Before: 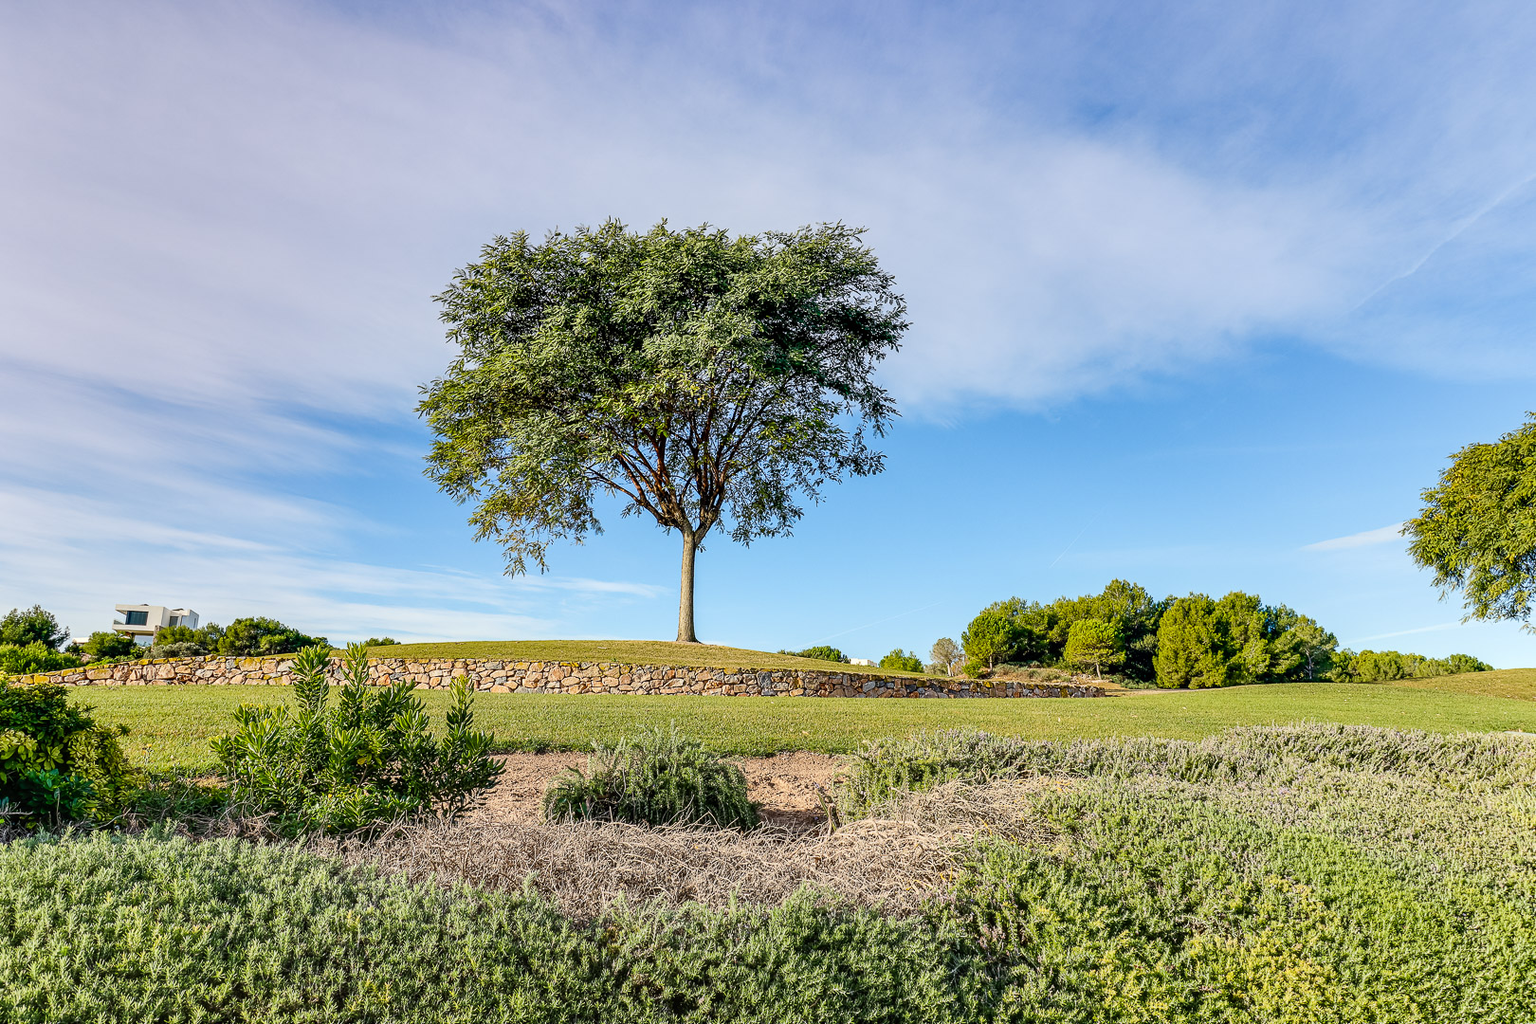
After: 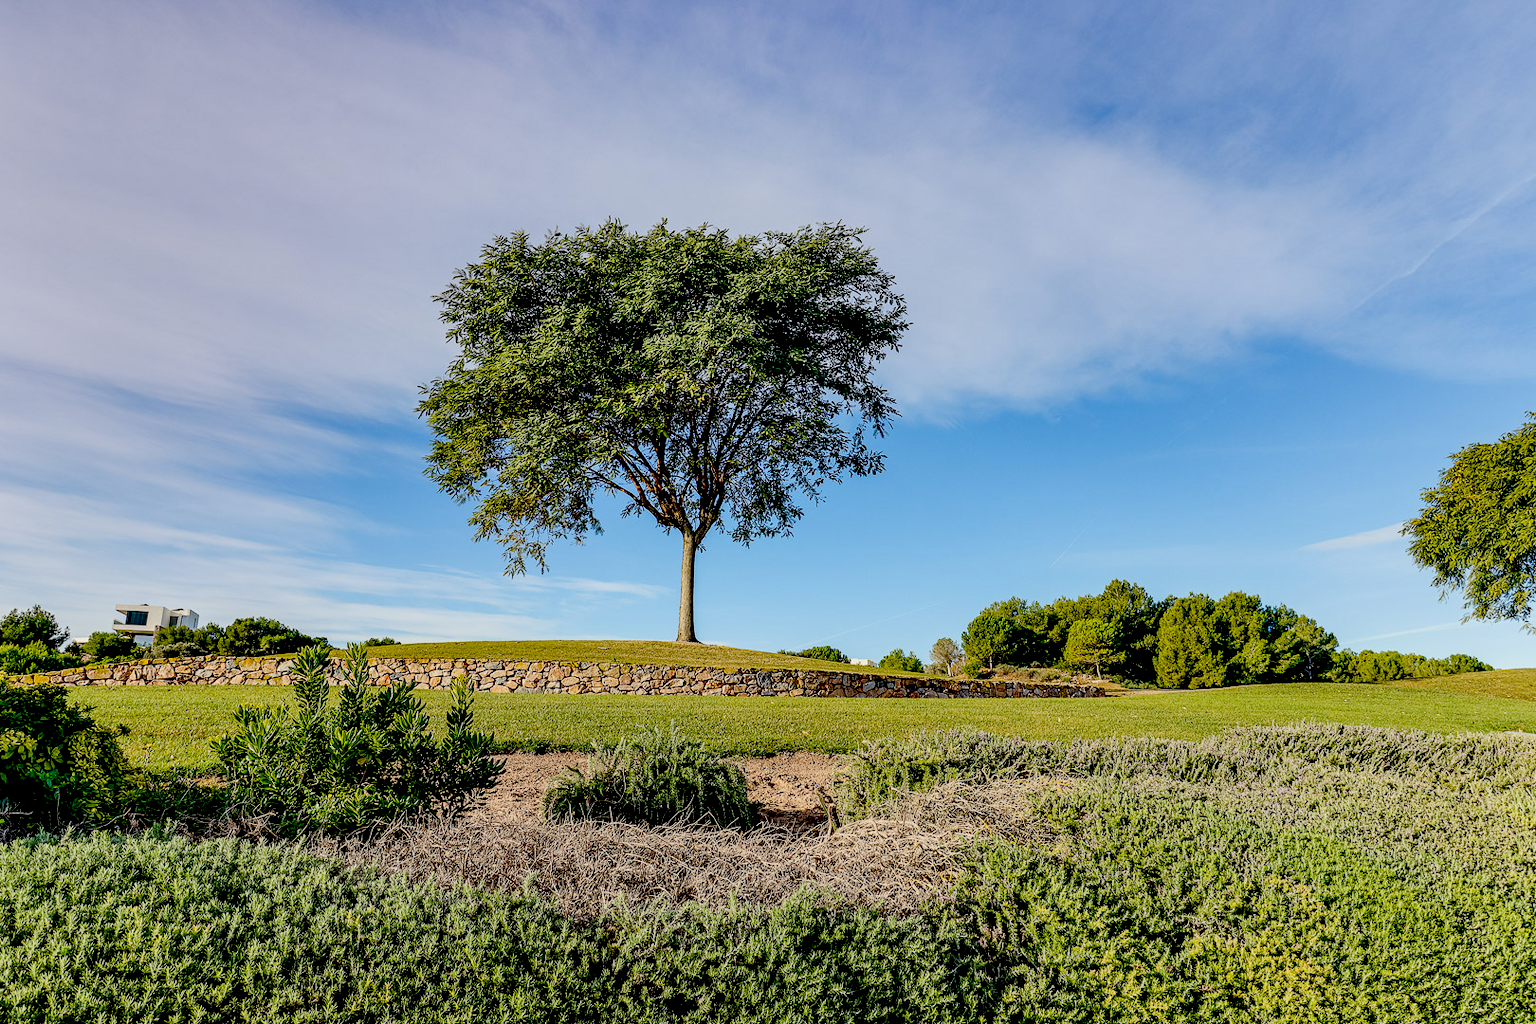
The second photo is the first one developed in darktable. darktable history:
exposure: black level correction 0.044, exposure -0.234 EV, compensate highlight preservation false
